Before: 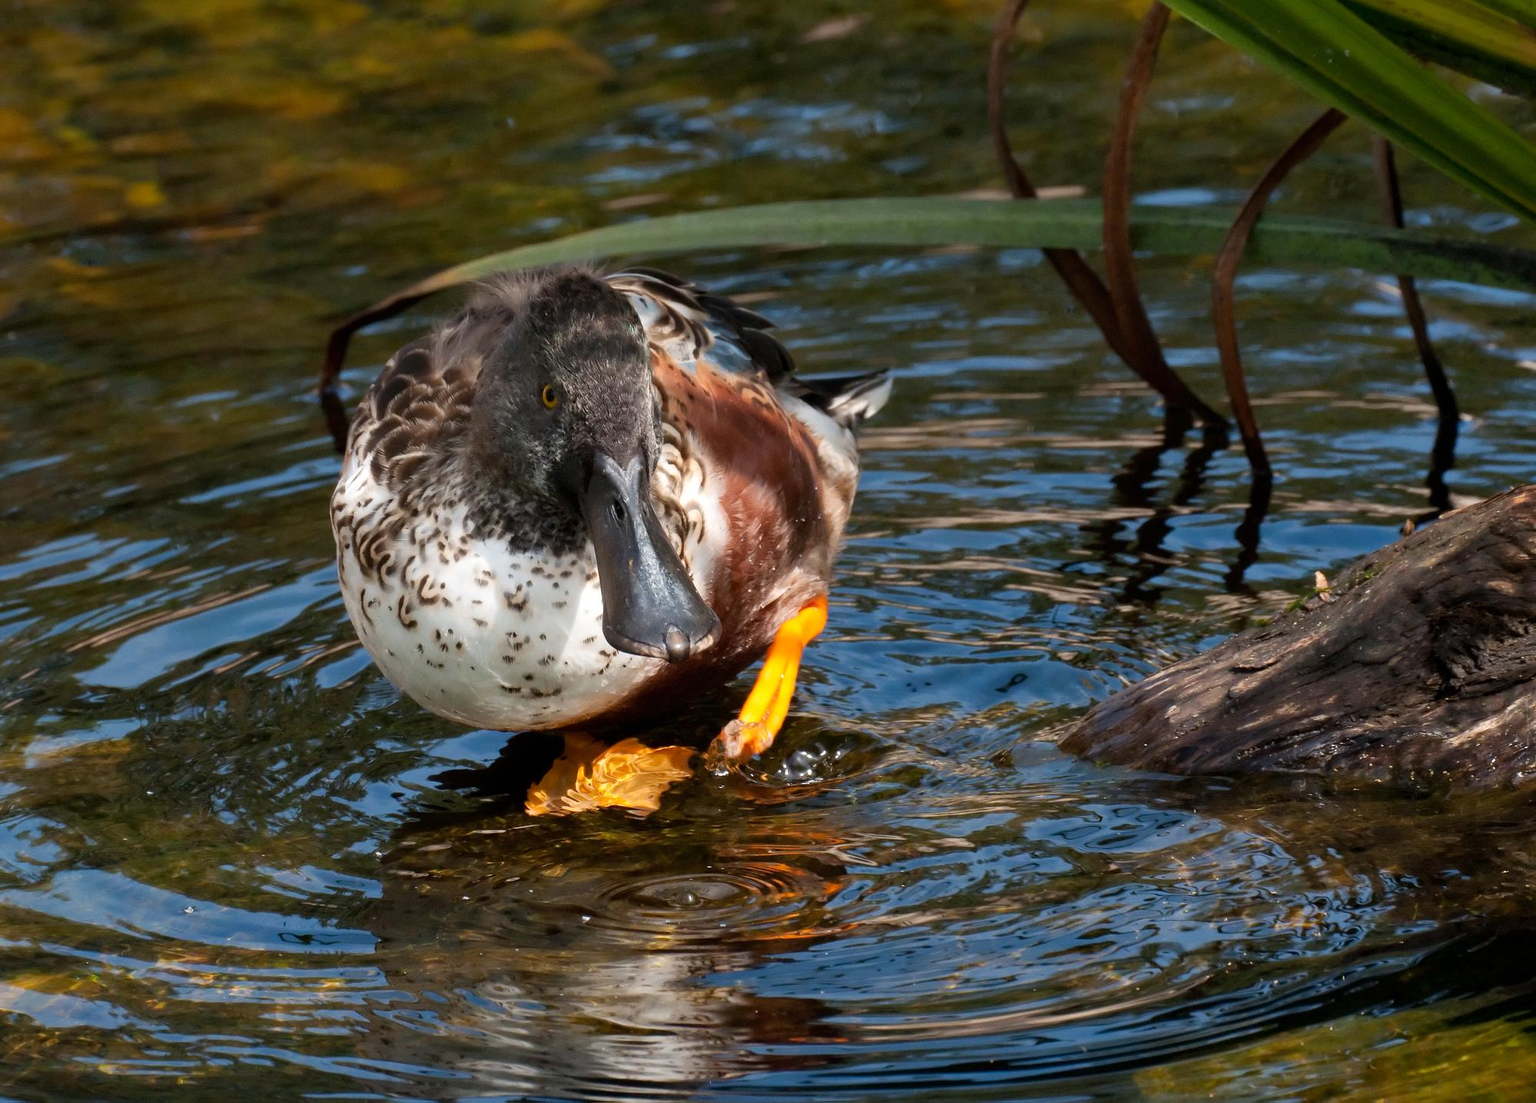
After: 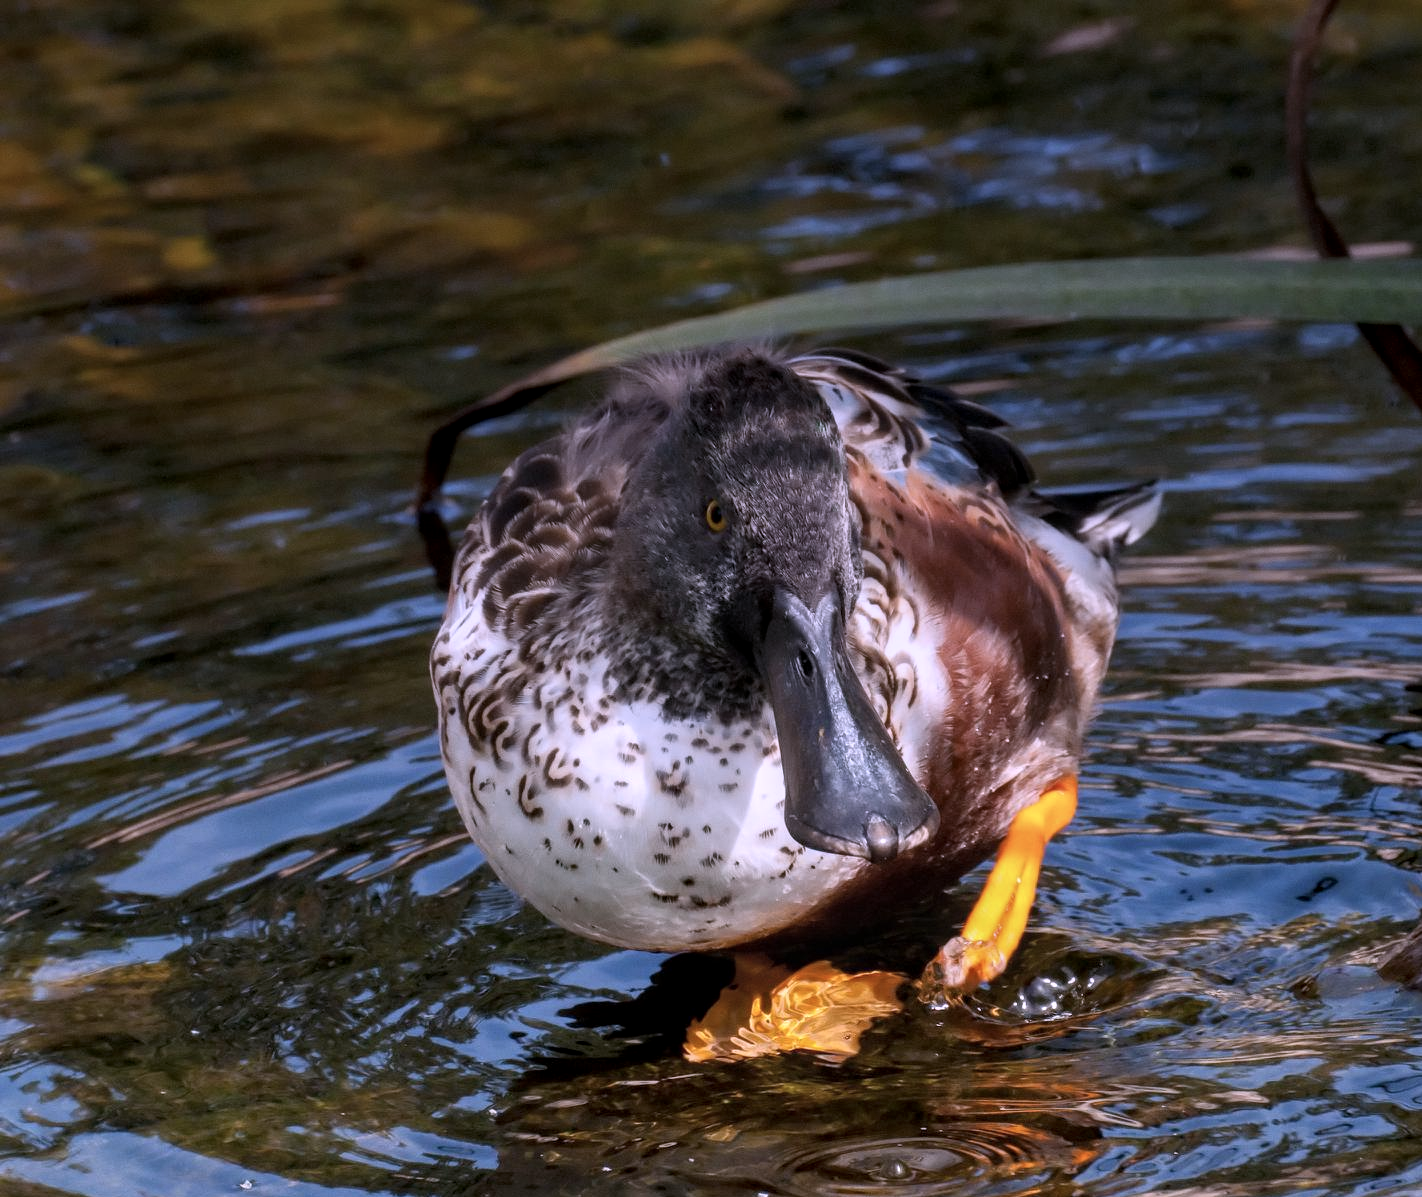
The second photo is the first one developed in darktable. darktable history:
contrast brightness saturation: saturation -0.17
white balance: red 1.042, blue 1.17
graduated density: hue 238.83°, saturation 50%
local contrast: on, module defaults
crop: right 28.885%, bottom 16.626%
